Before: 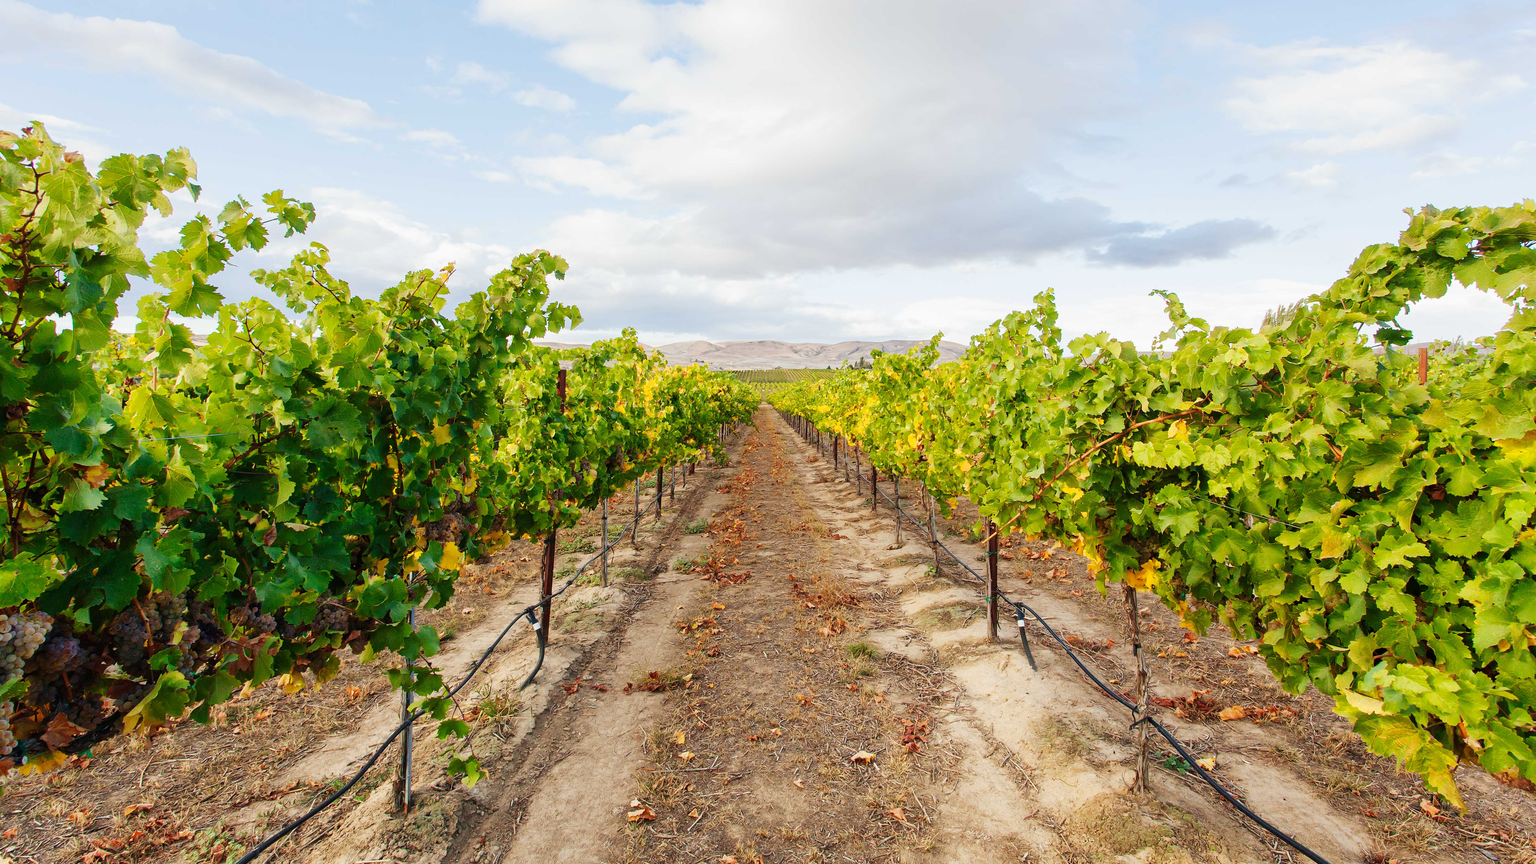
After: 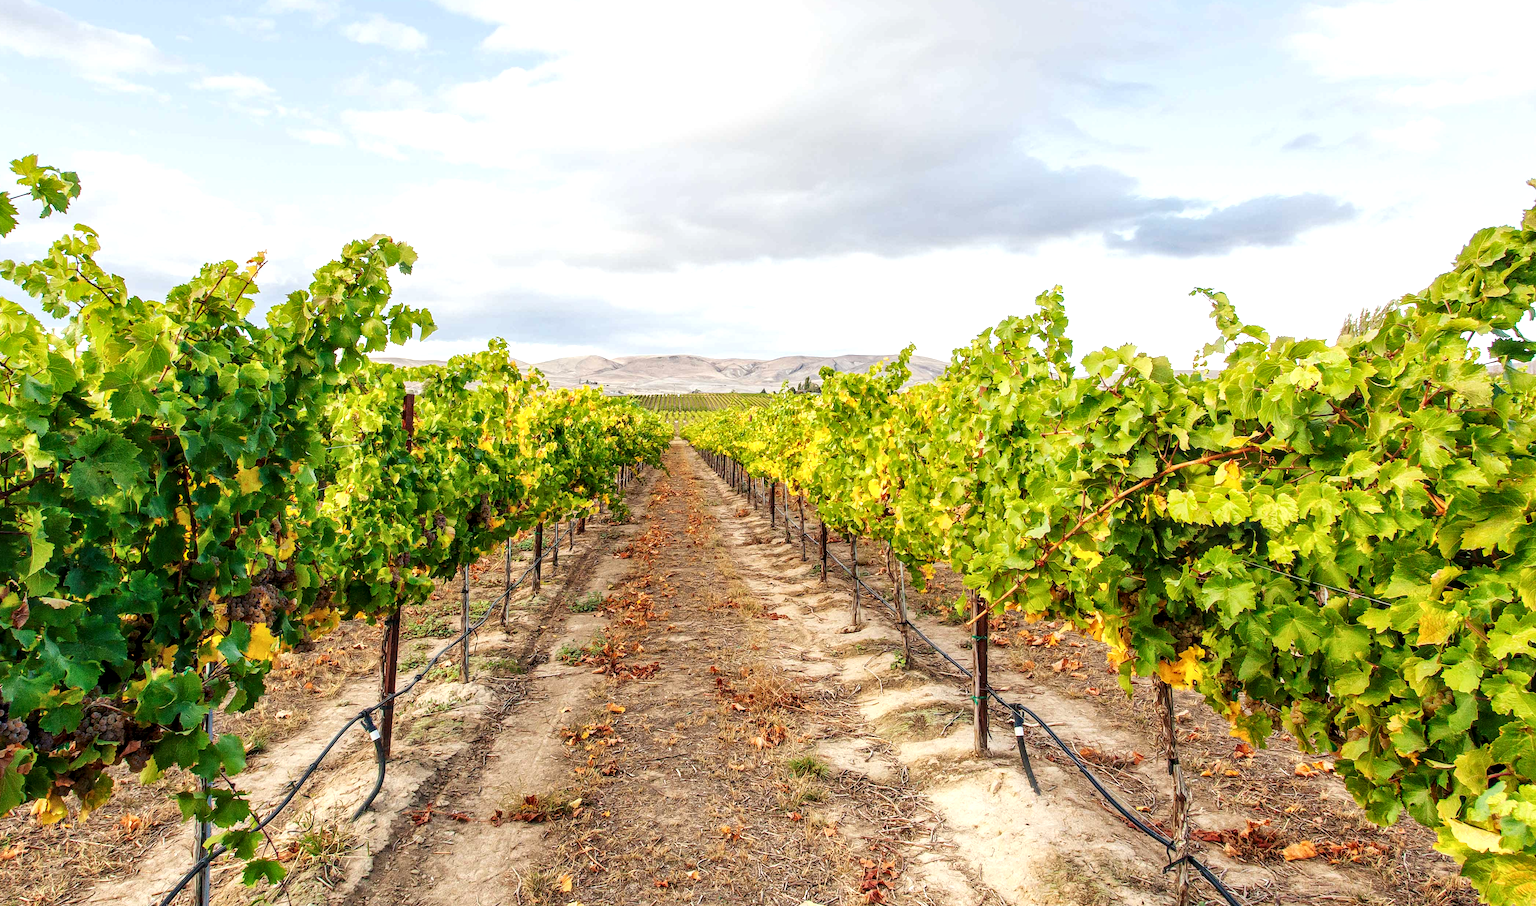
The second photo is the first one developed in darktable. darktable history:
local contrast: highlights 61%, detail 143%, midtone range 0.431
crop: left 16.604%, top 8.537%, right 8.189%, bottom 12.548%
exposure: exposure 0.292 EV, compensate exposure bias true, compensate highlight preservation false
